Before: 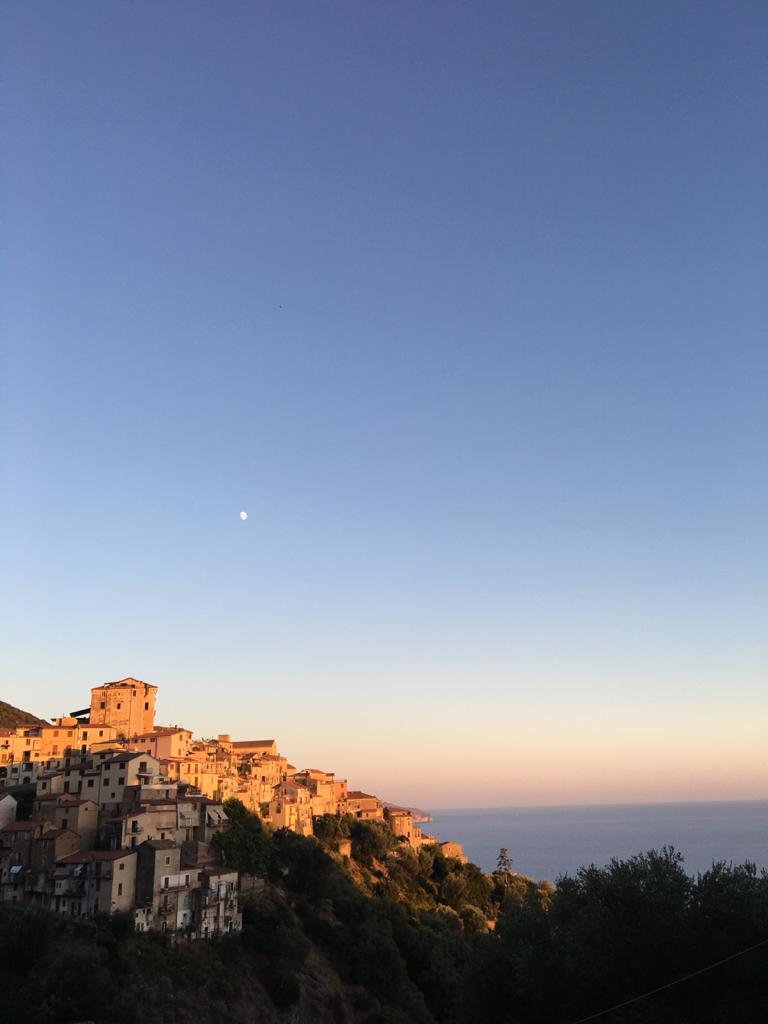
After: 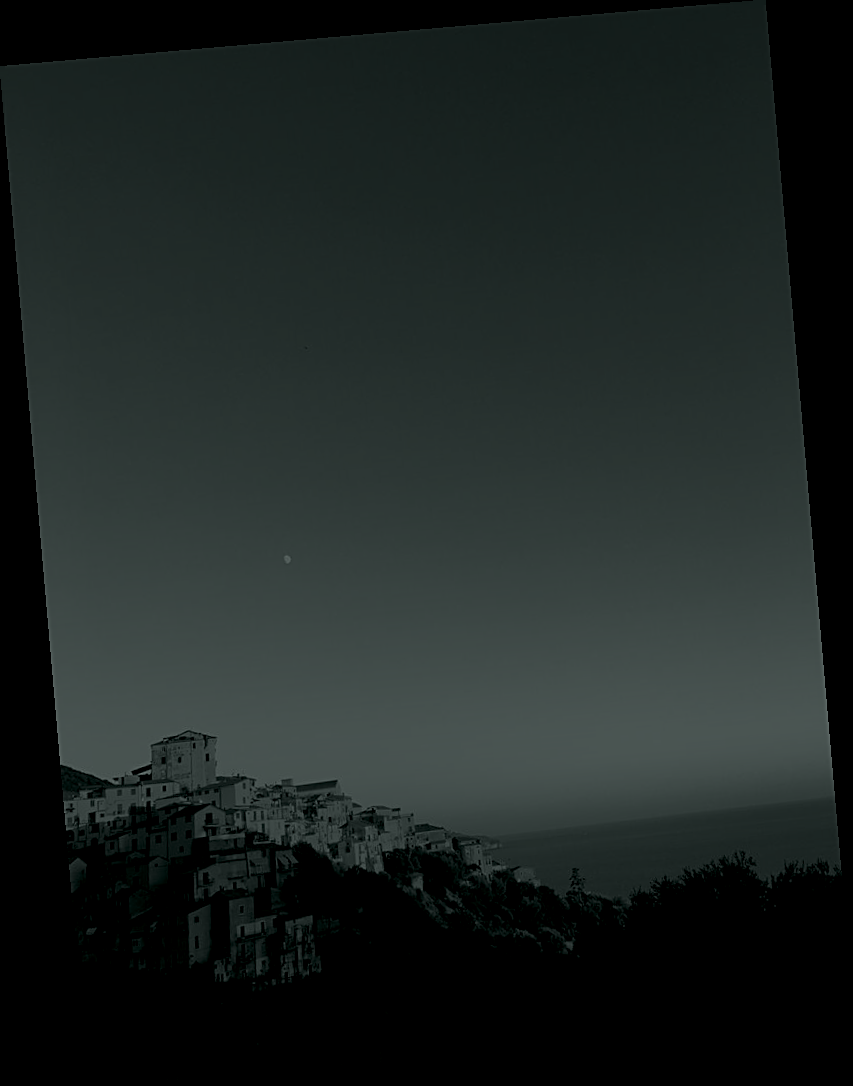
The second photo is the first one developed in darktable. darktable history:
rotate and perspective: rotation -4.98°, automatic cropping off
sharpen: on, module defaults
color calibration: illuminant as shot in camera, x 0.358, y 0.373, temperature 4628.91 K
colorize: hue 90°, saturation 19%, lightness 1.59%, version 1
